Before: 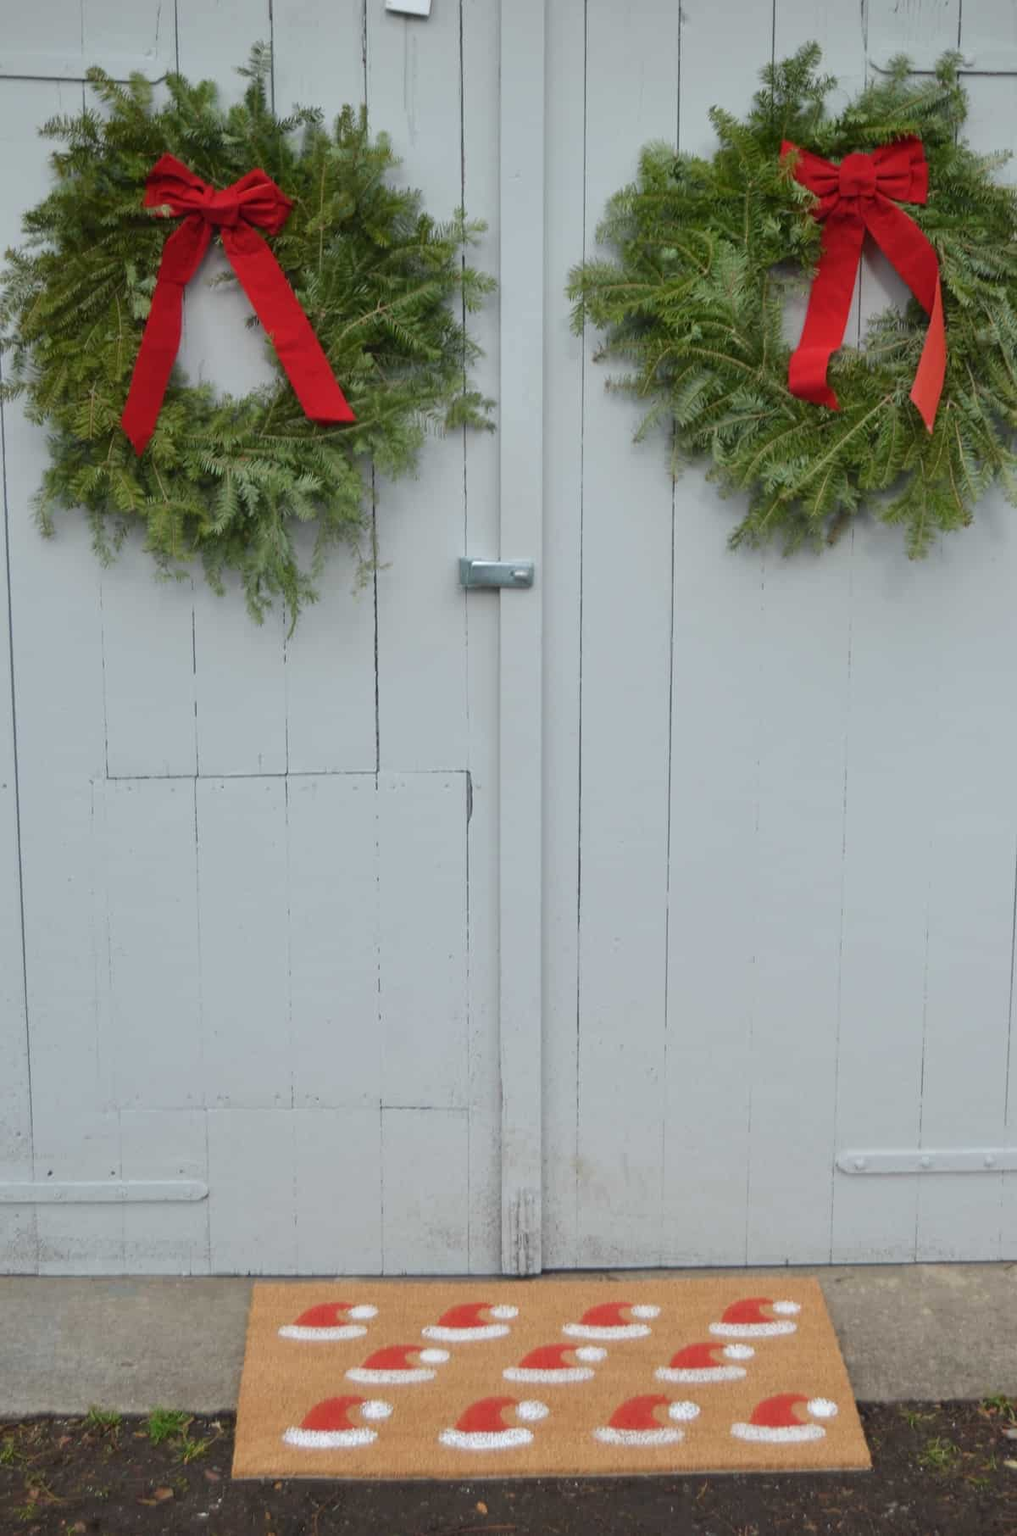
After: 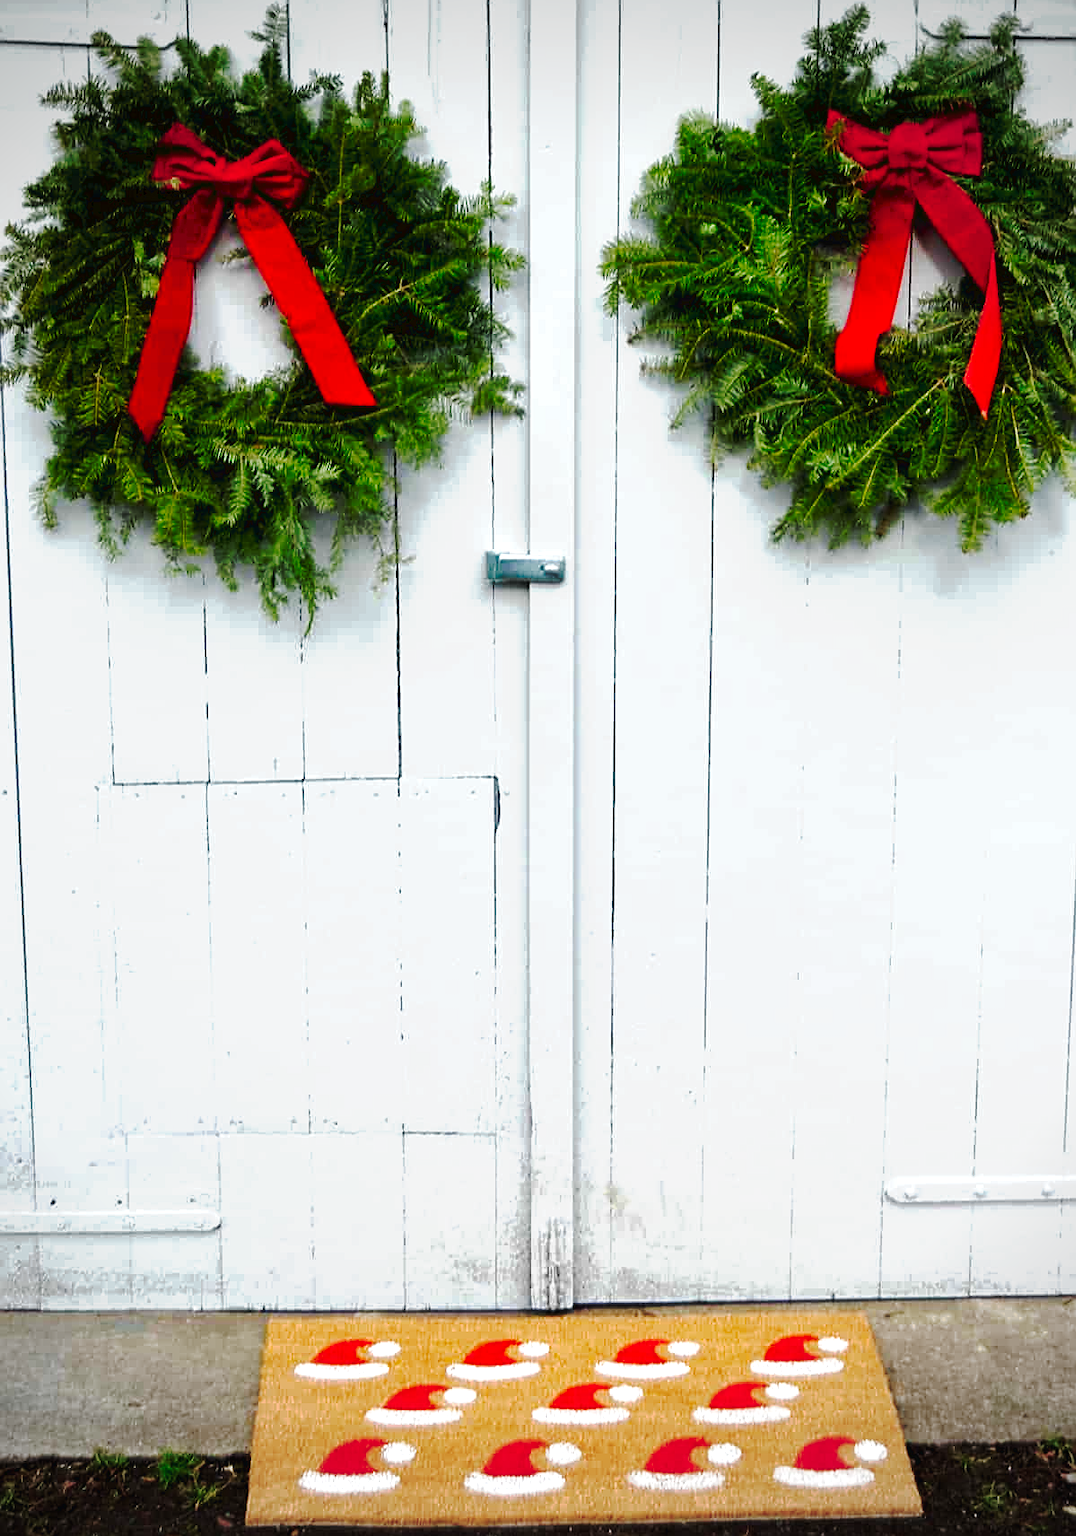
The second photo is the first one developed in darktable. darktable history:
exposure: black level correction 0.008, exposure 0.979 EV, compensate highlight preservation false
vignetting: on, module defaults
sharpen: on, module defaults
crop and rotate: top 2.479%, bottom 3.018%
base curve: curves: ch0 [(0, 0) (0.841, 0.609) (1, 1)]
contrast brightness saturation: contrast 0.04, saturation 0.07
tone curve: curves: ch0 [(0, 0) (0.003, 0.043) (0.011, 0.043) (0.025, 0.035) (0.044, 0.042) (0.069, 0.035) (0.1, 0.03) (0.136, 0.017) (0.177, 0.03) (0.224, 0.06) (0.277, 0.118) (0.335, 0.189) (0.399, 0.297) (0.468, 0.483) (0.543, 0.631) (0.623, 0.746) (0.709, 0.823) (0.801, 0.944) (0.898, 0.966) (1, 1)], preserve colors none
